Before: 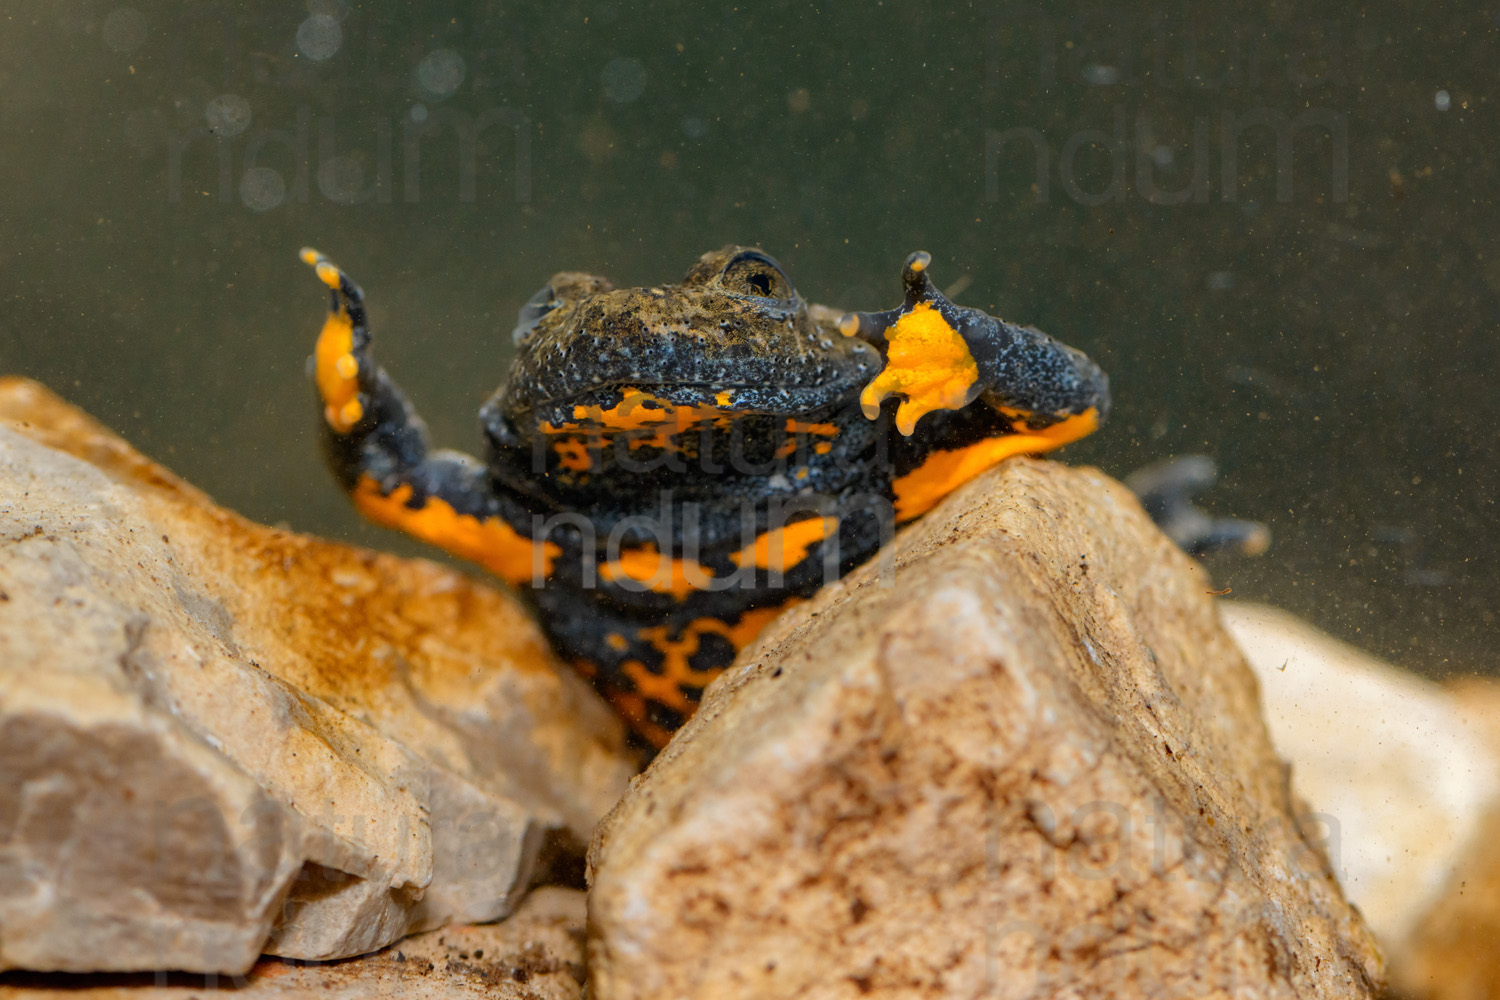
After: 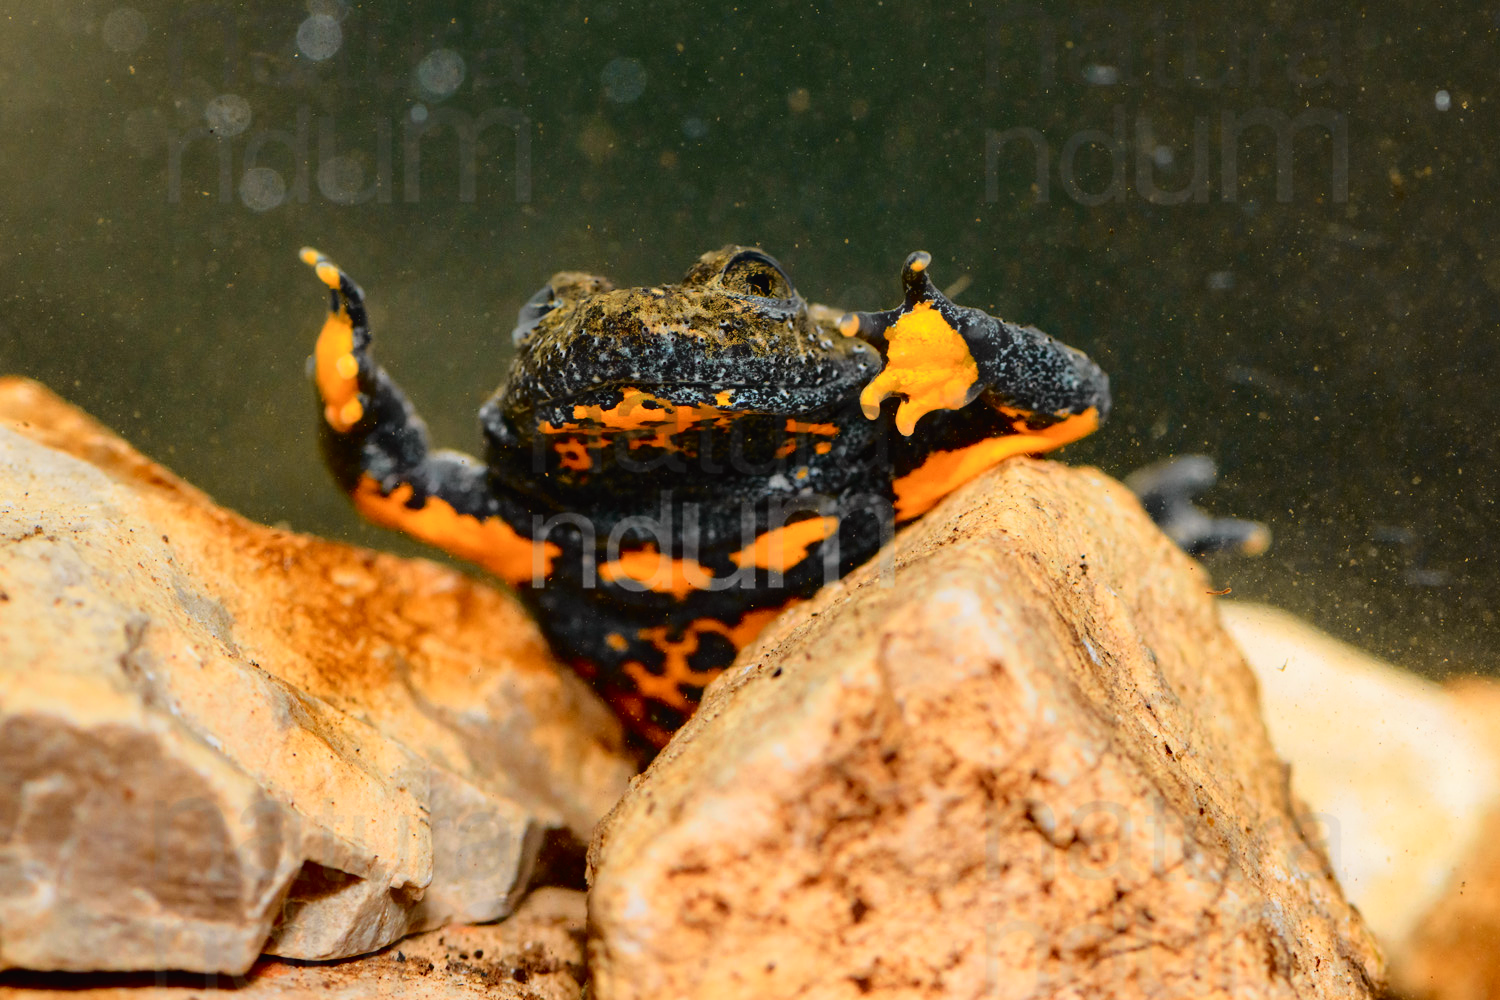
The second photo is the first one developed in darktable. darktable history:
tone equalizer: on, module defaults
tone curve: curves: ch0 [(0, 0.014) (0.17, 0.099) (0.392, 0.438) (0.725, 0.828) (0.872, 0.918) (1, 0.981)]; ch1 [(0, 0) (0.402, 0.36) (0.489, 0.491) (0.5, 0.503) (0.515, 0.52) (0.545, 0.572) (0.615, 0.662) (0.701, 0.725) (1, 1)]; ch2 [(0, 0) (0.42, 0.458) (0.485, 0.499) (0.503, 0.503) (0.531, 0.542) (0.561, 0.594) (0.644, 0.694) (0.717, 0.753) (1, 0.991)], color space Lab, independent channels
